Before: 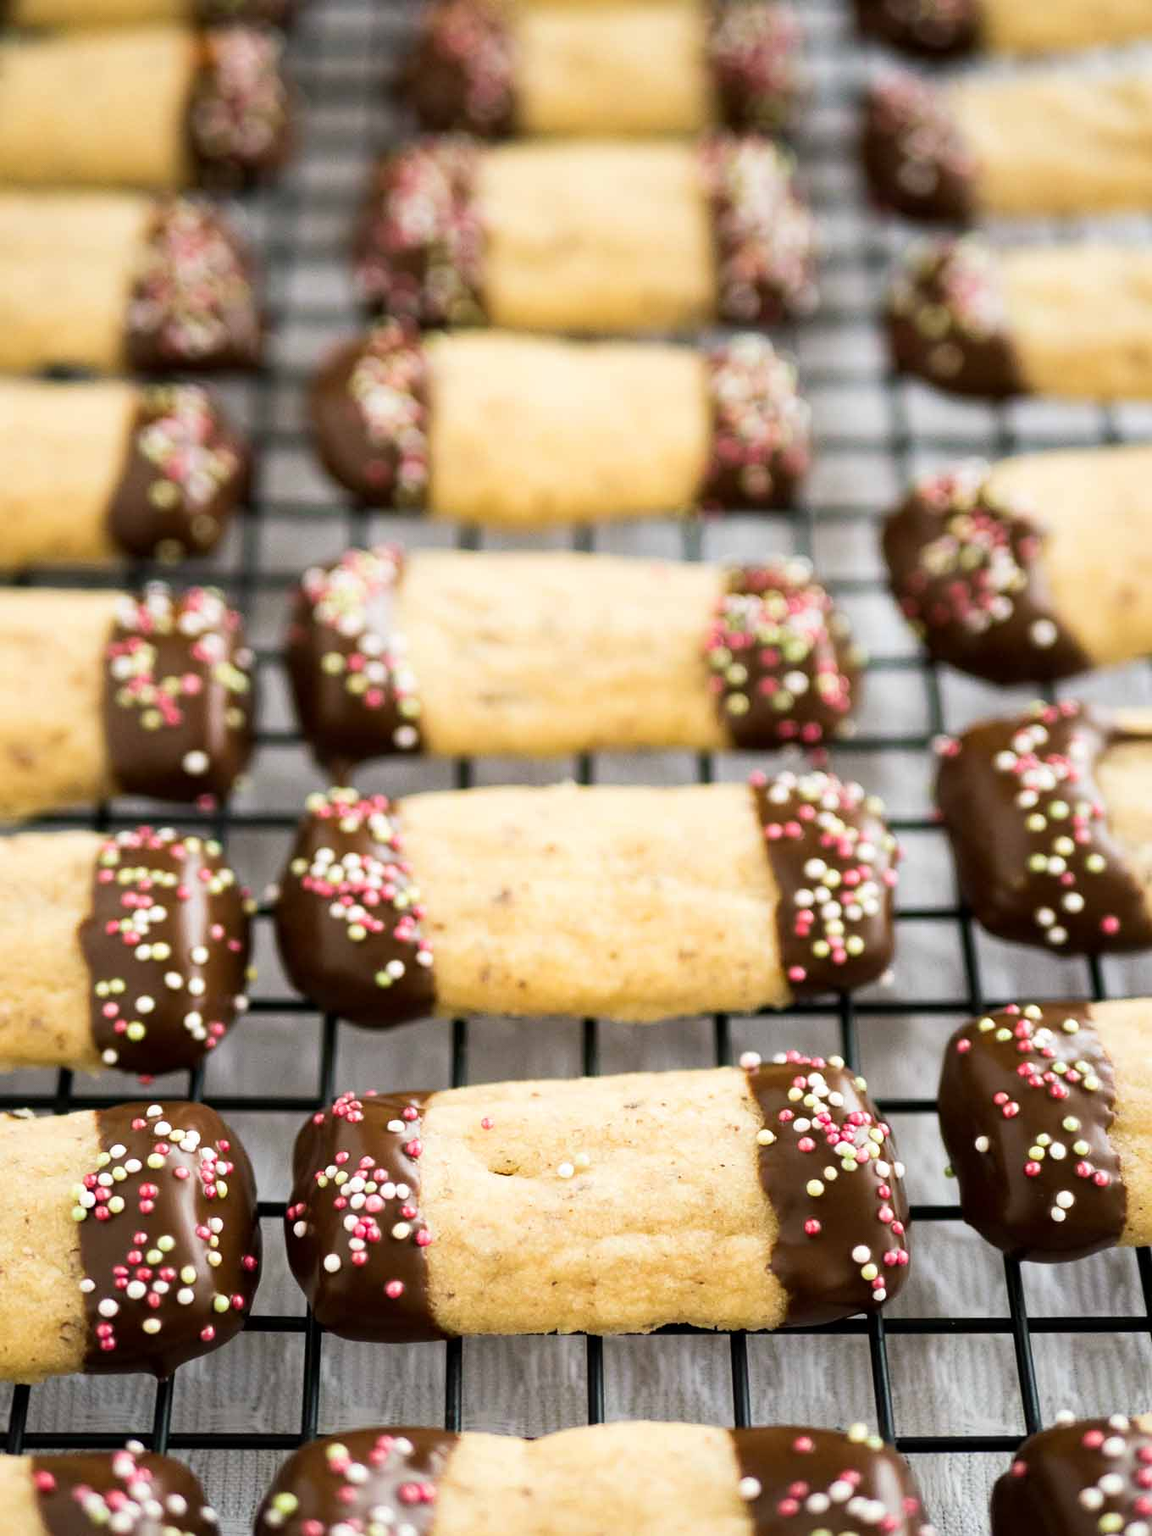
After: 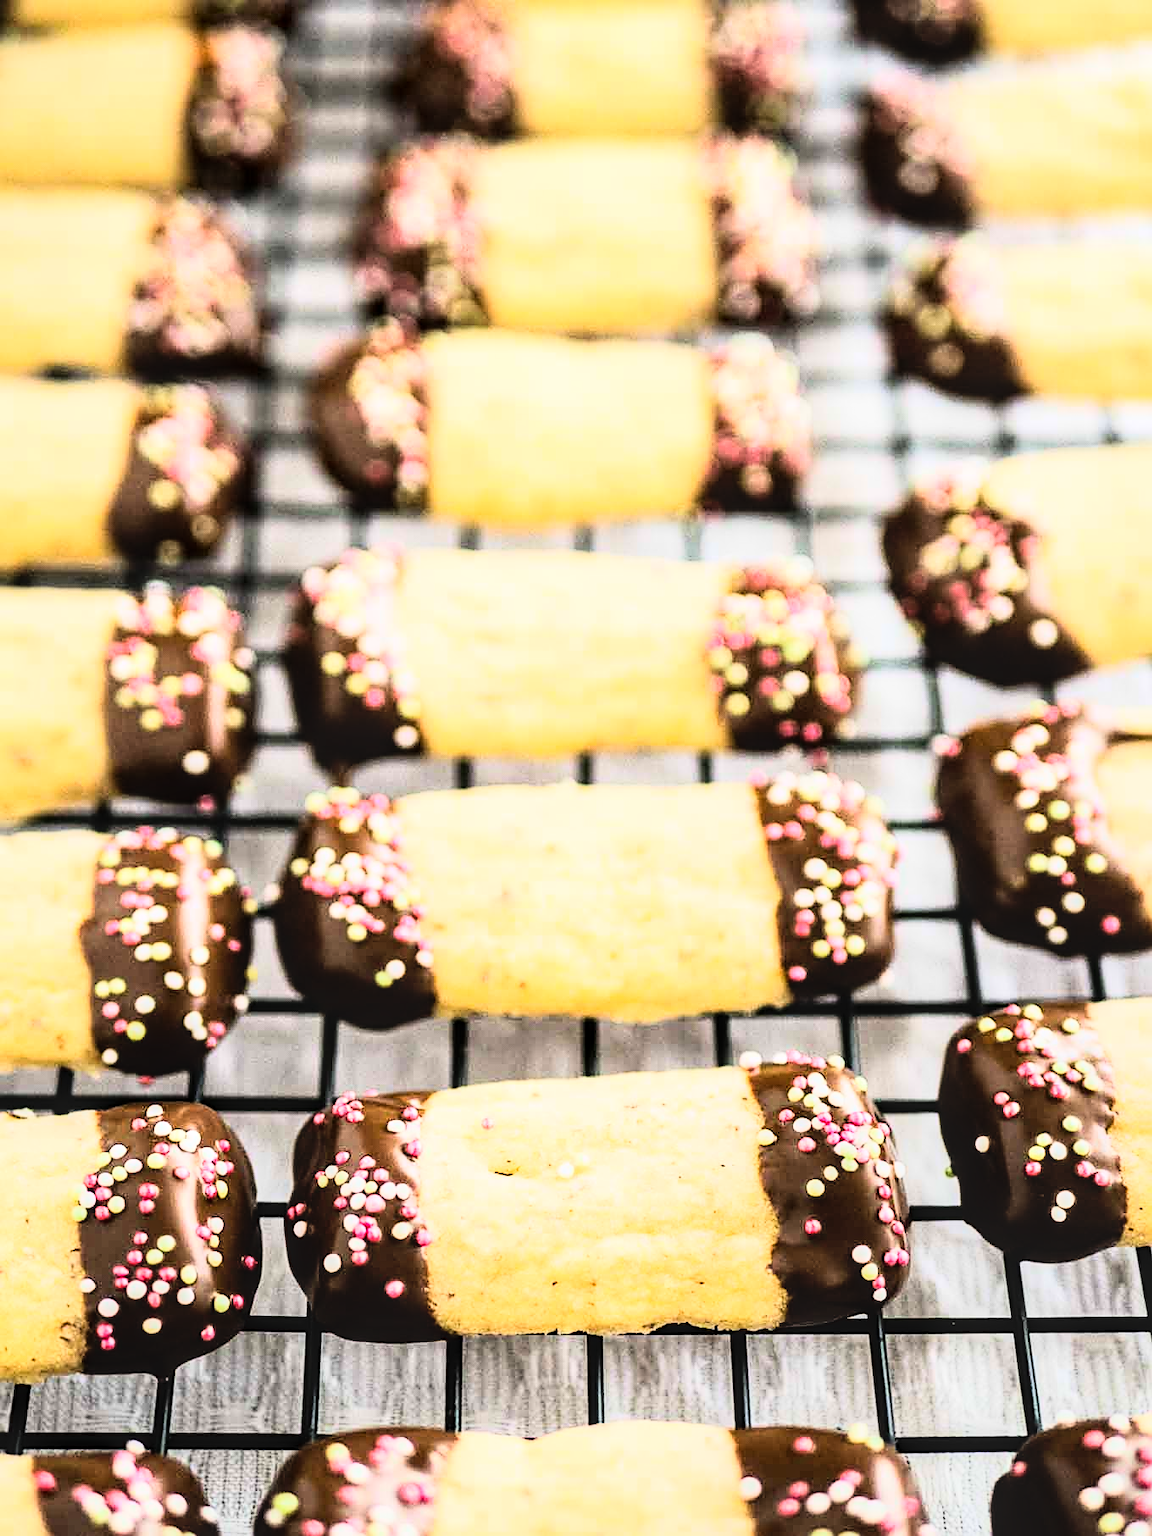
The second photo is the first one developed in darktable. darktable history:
sharpen: on, module defaults
rgb curve: curves: ch0 [(0, 0) (0.21, 0.15) (0.24, 0.21) (0.5, 0.75) (0.75, 0.96) (0.89, 0.99) (1, 1)]; ch1 [(0, 0.02) (0.21, 0.13) (0.25, 0.2) (0.5, 0.67) (0.75, 0.9) (0.89, 0.97) (1, 1)]; ch2 [(0, 0.02) (0.21, 0.13) (0.25, 0.2) (0.5, 0.67) (0.75, 0.9) (0.89, 0.97) (1, 1)], compensate middle gray true
local contrast: on, module defaults
